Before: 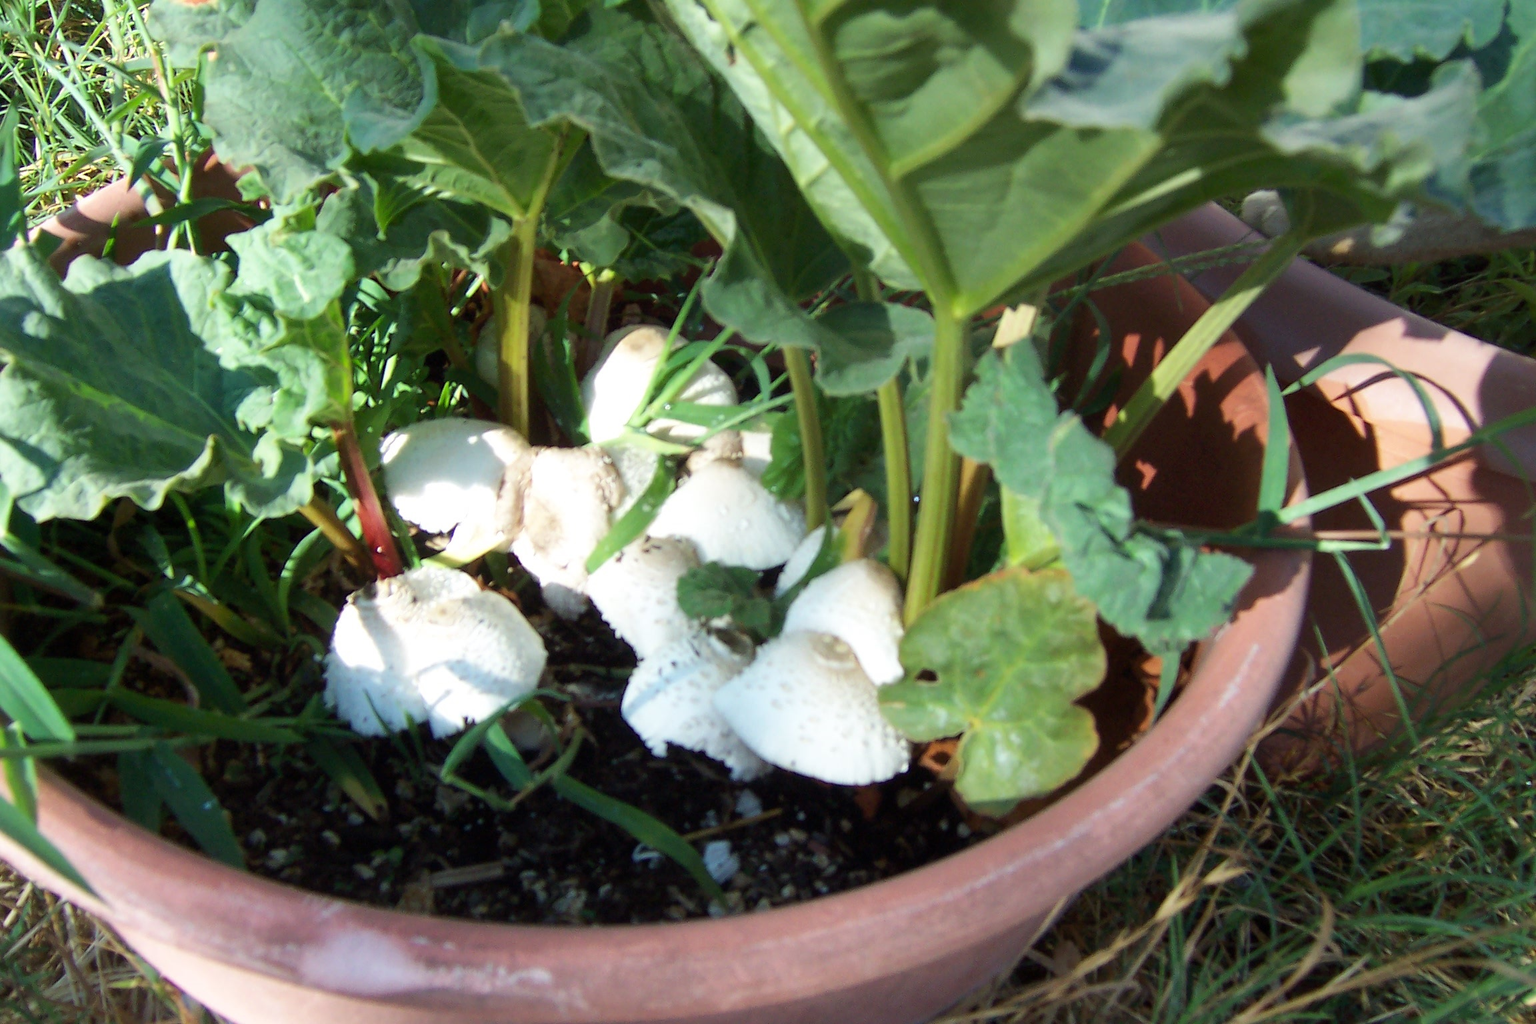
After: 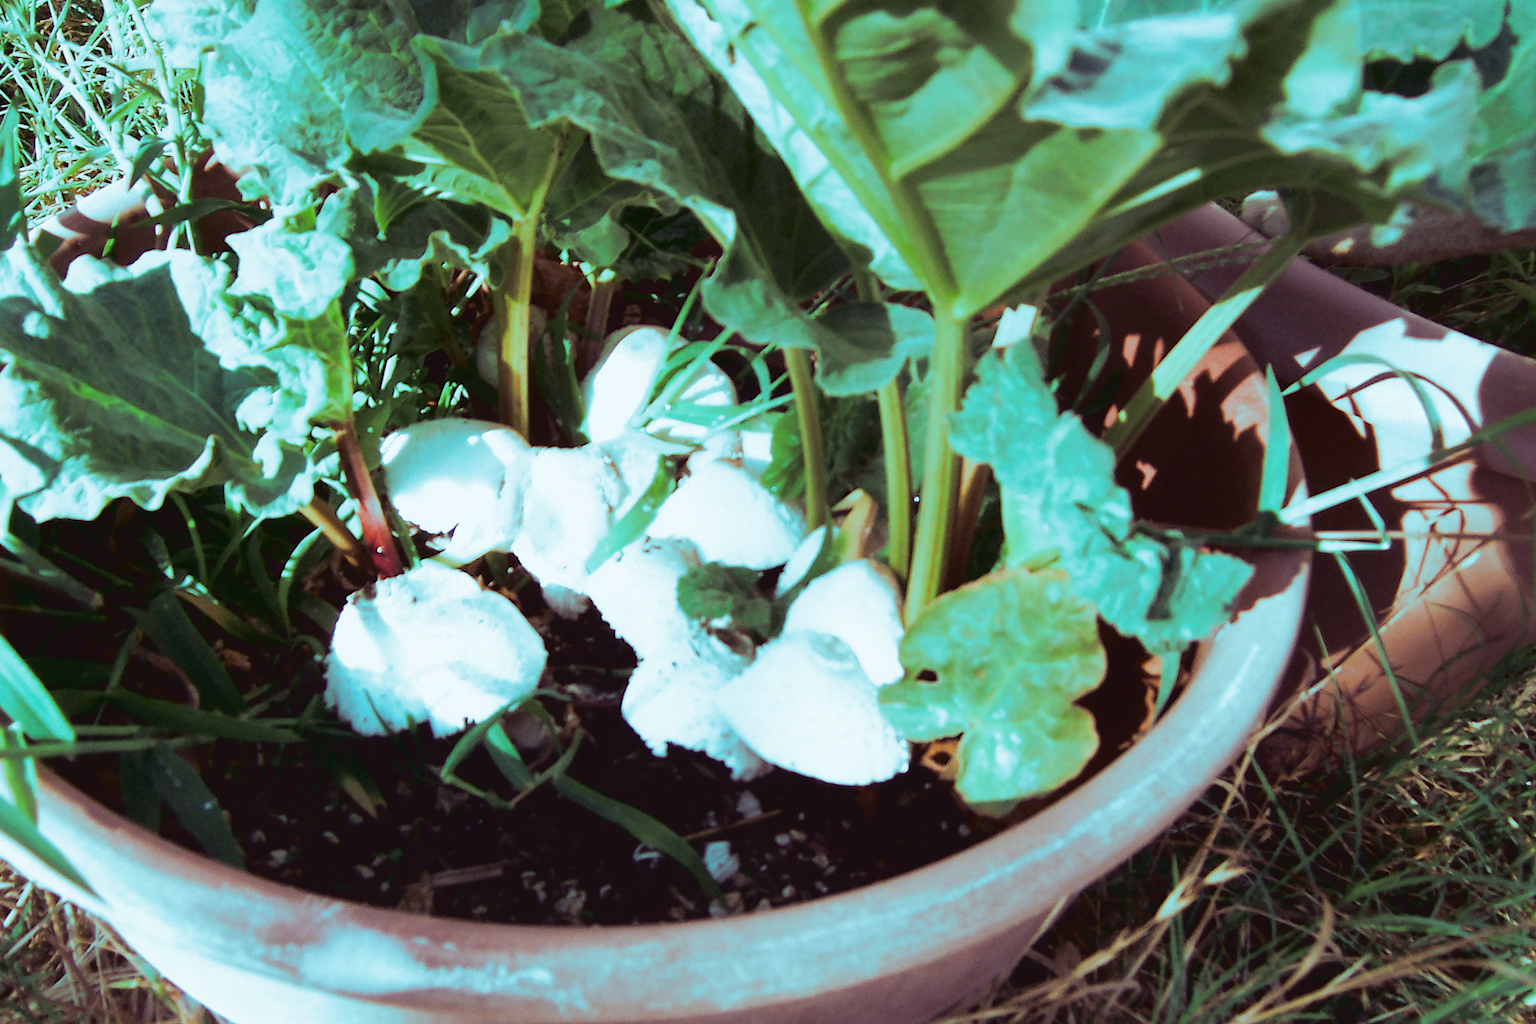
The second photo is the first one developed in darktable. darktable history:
split-toning: shadows › hue 327.6°, highlights › hue 198°, highlights › saturation 0.55, balance -21.25, compress 0%
tone curve: curves: ch0 [(0, 0.049) (0.113, 0.084) (0.285, 0.301) (0.673, 0.796) (0.845, 0.932) (0.994, 0.971)]; ch1 [(0, 0) (0.456, 0.424) (0.498, 0.5) (0.57, 0.557) (0.631, 0.635) (1, 1)]; ch2 [(0, 0) (0.395, 0.398) (0.44, 0.456) (0.502, 0.507) (0.55, 0.559) (0.67, 0.702) (1, 1)], color space Lab, independent channels, preserve colors none
